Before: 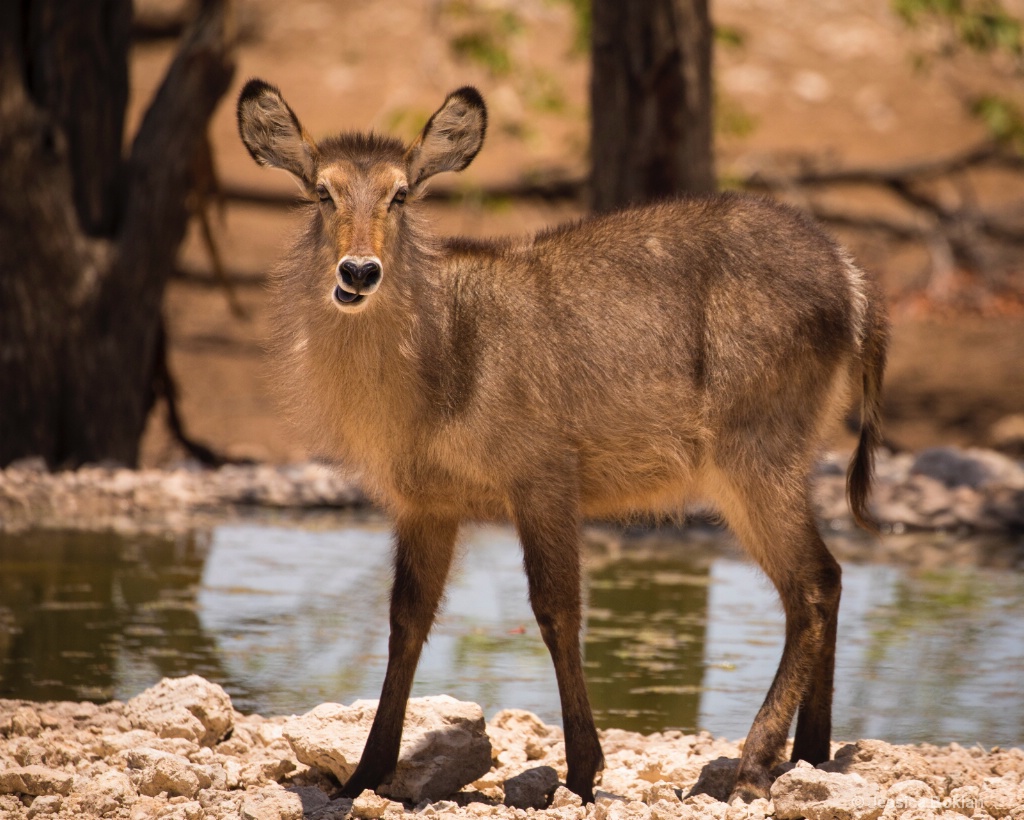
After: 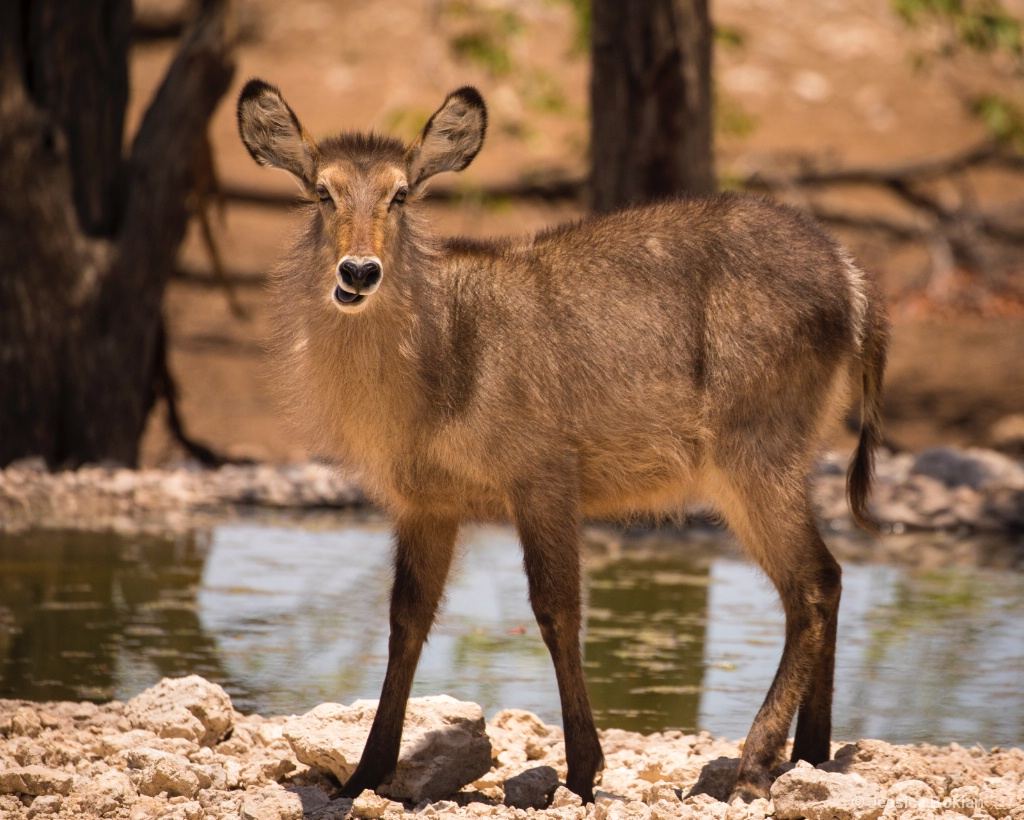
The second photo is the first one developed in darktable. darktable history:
shadows and highlights: shadows 12.85, white point adjustment 1.28, highlights -1.76, highlights color adjustment 73.41%, soften with gaussian
